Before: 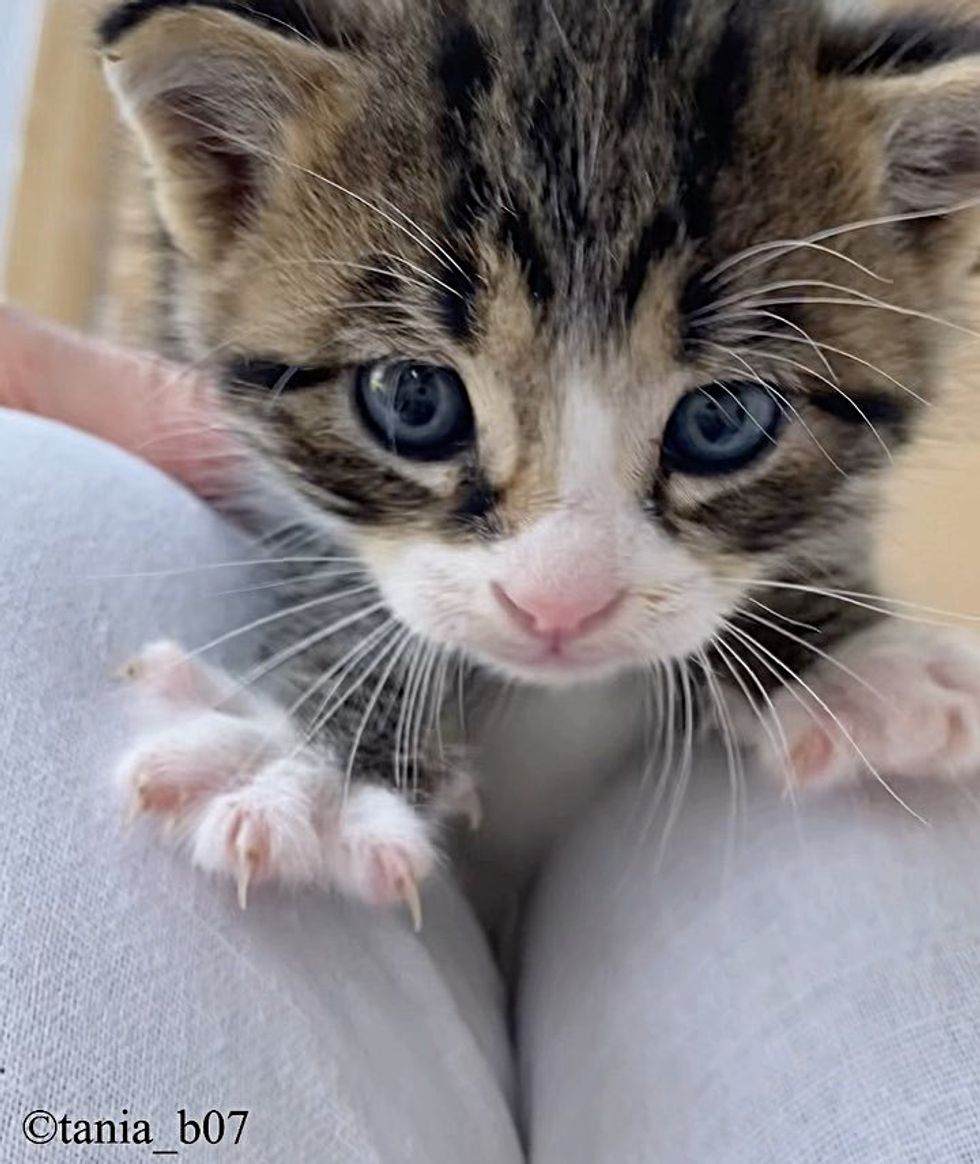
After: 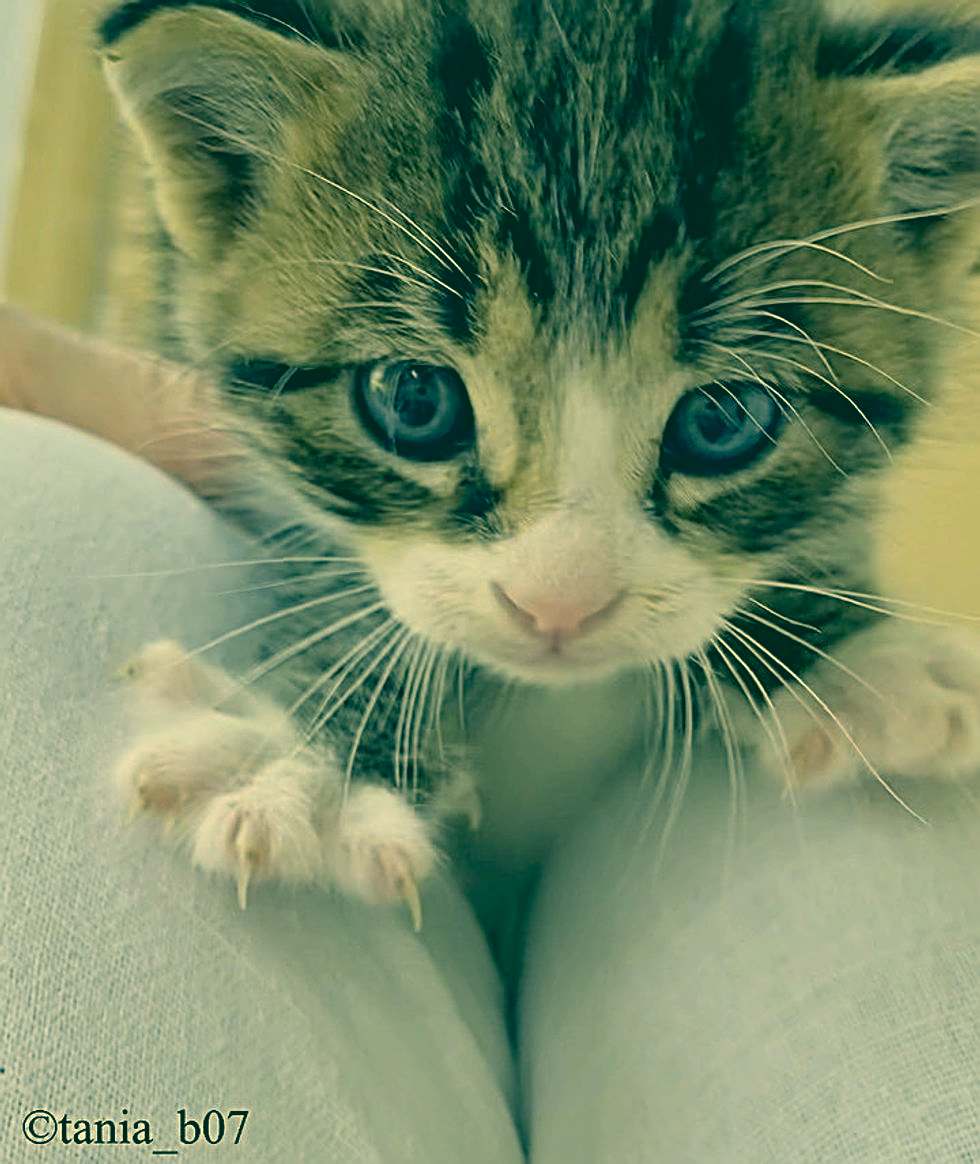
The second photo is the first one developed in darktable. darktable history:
color correction: highlights a* 1.83, highlights b* 34.02, shadows a* -36.68, shadows b* -5.48
contrast brightness saturation: contrast -0.15, brightness 0.05, saturation -0.12
sharpen: on, module defaults
